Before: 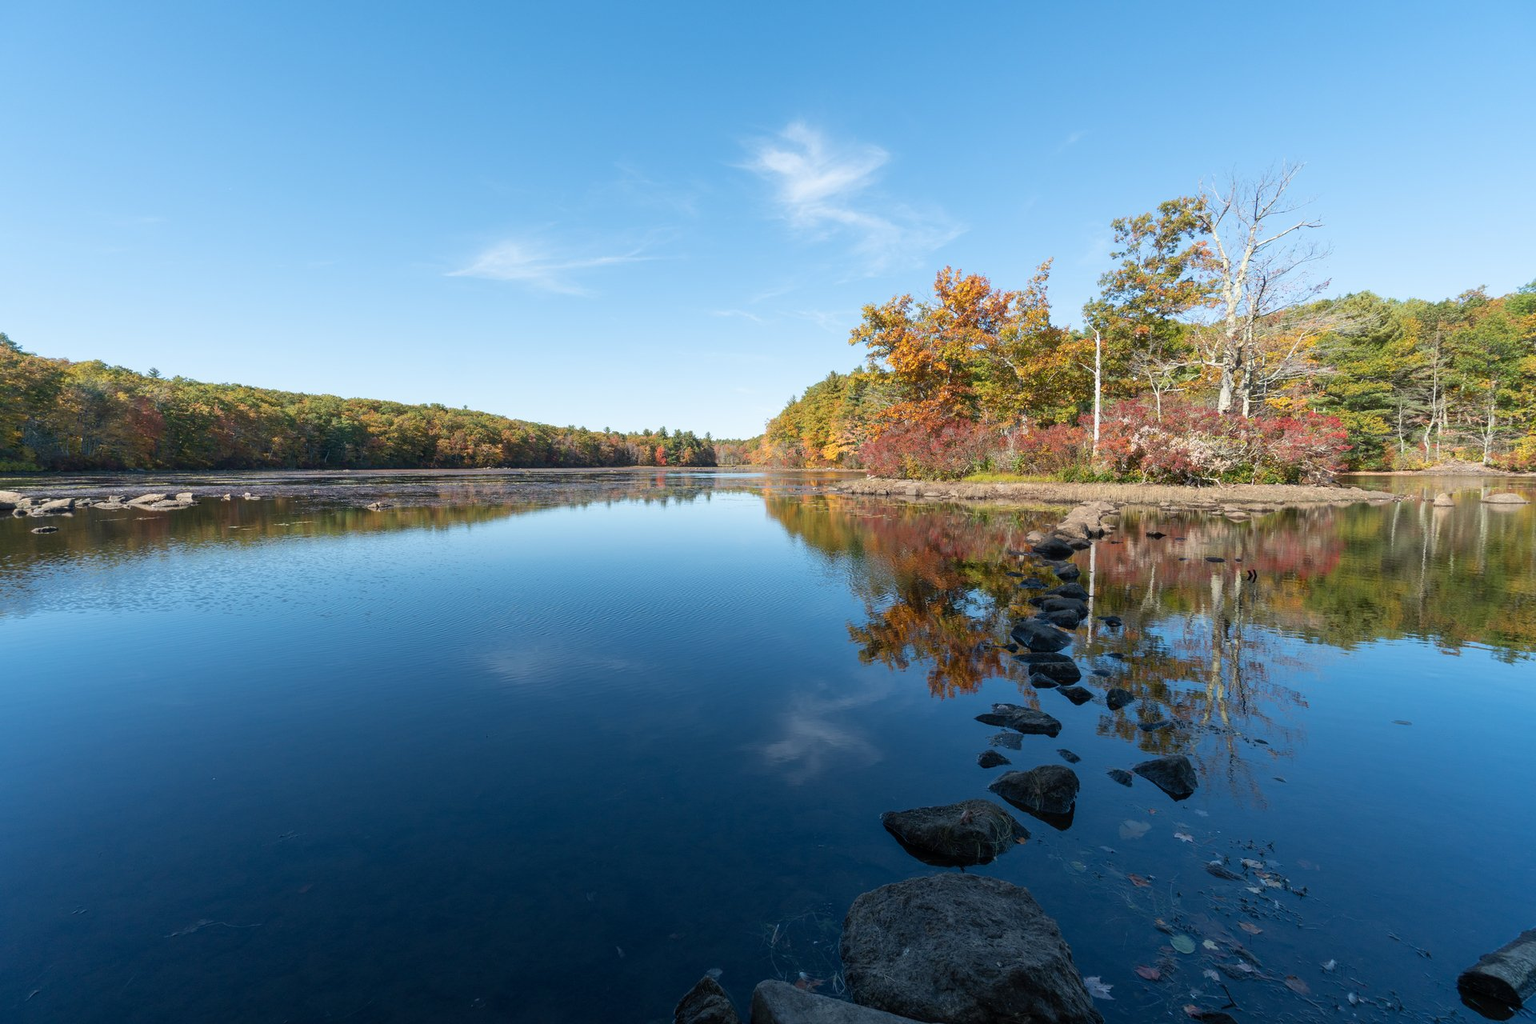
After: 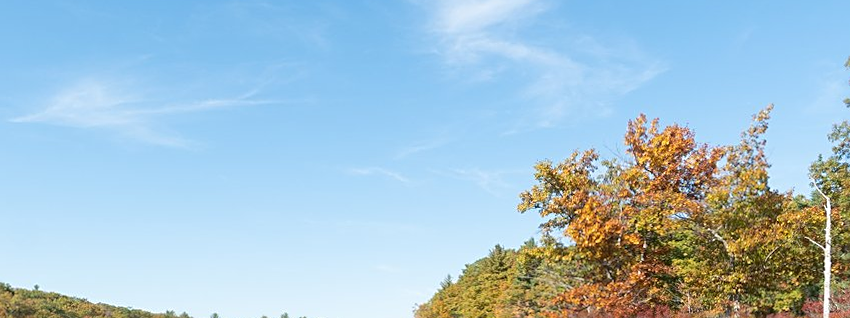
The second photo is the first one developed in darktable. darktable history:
crop: left 28.64%, top 16.832%, right 26.637%, bottom 58.055%
rotate and perspective: rotation 0.174°, lens shift (vertical) 0.013, lens shift (horizontal) 0.019, shear 0.001, automatic cropping original format, crop left 0.007, crop right 0.991, crop top 0.016, crop bottom 0.997
sharpen: on, module defaults
